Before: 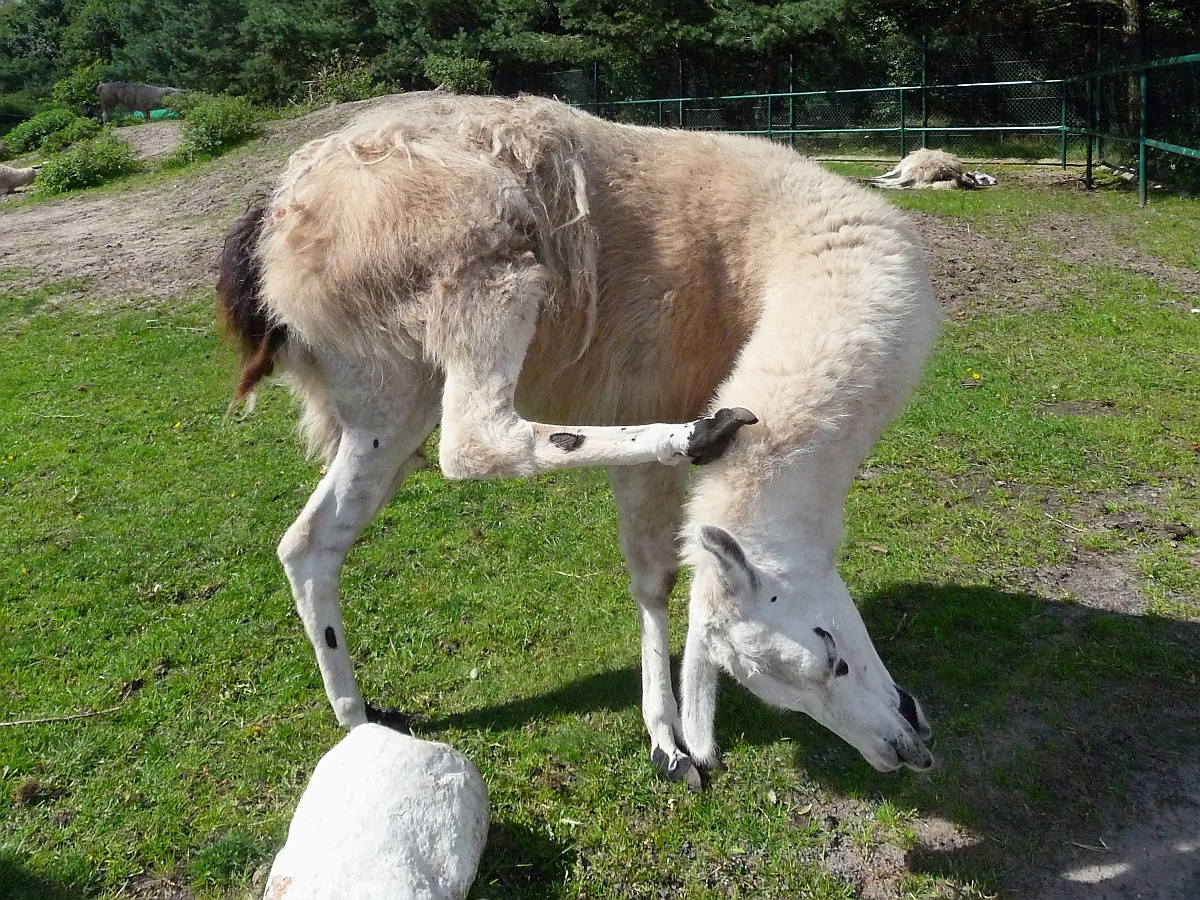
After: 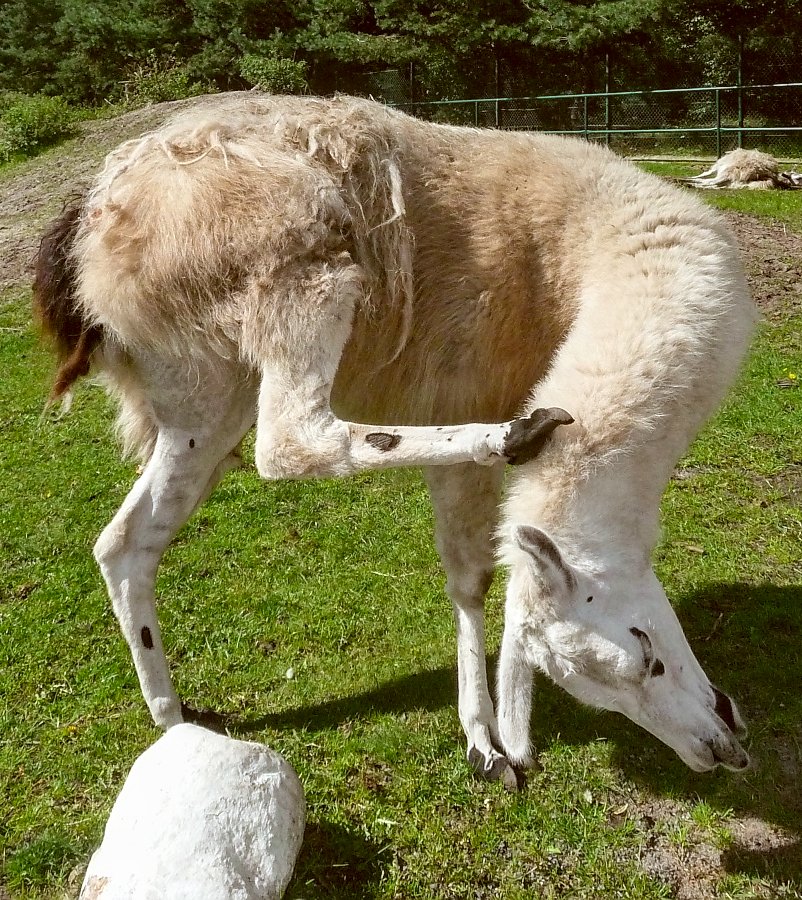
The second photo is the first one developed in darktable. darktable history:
color correction: highlights a* -0.537, highlights b* 0.177, shadows a* 4.42, shadows b* 20.08
crop: left 15.404%, right 17.726%
local contrast: on, module defaults
